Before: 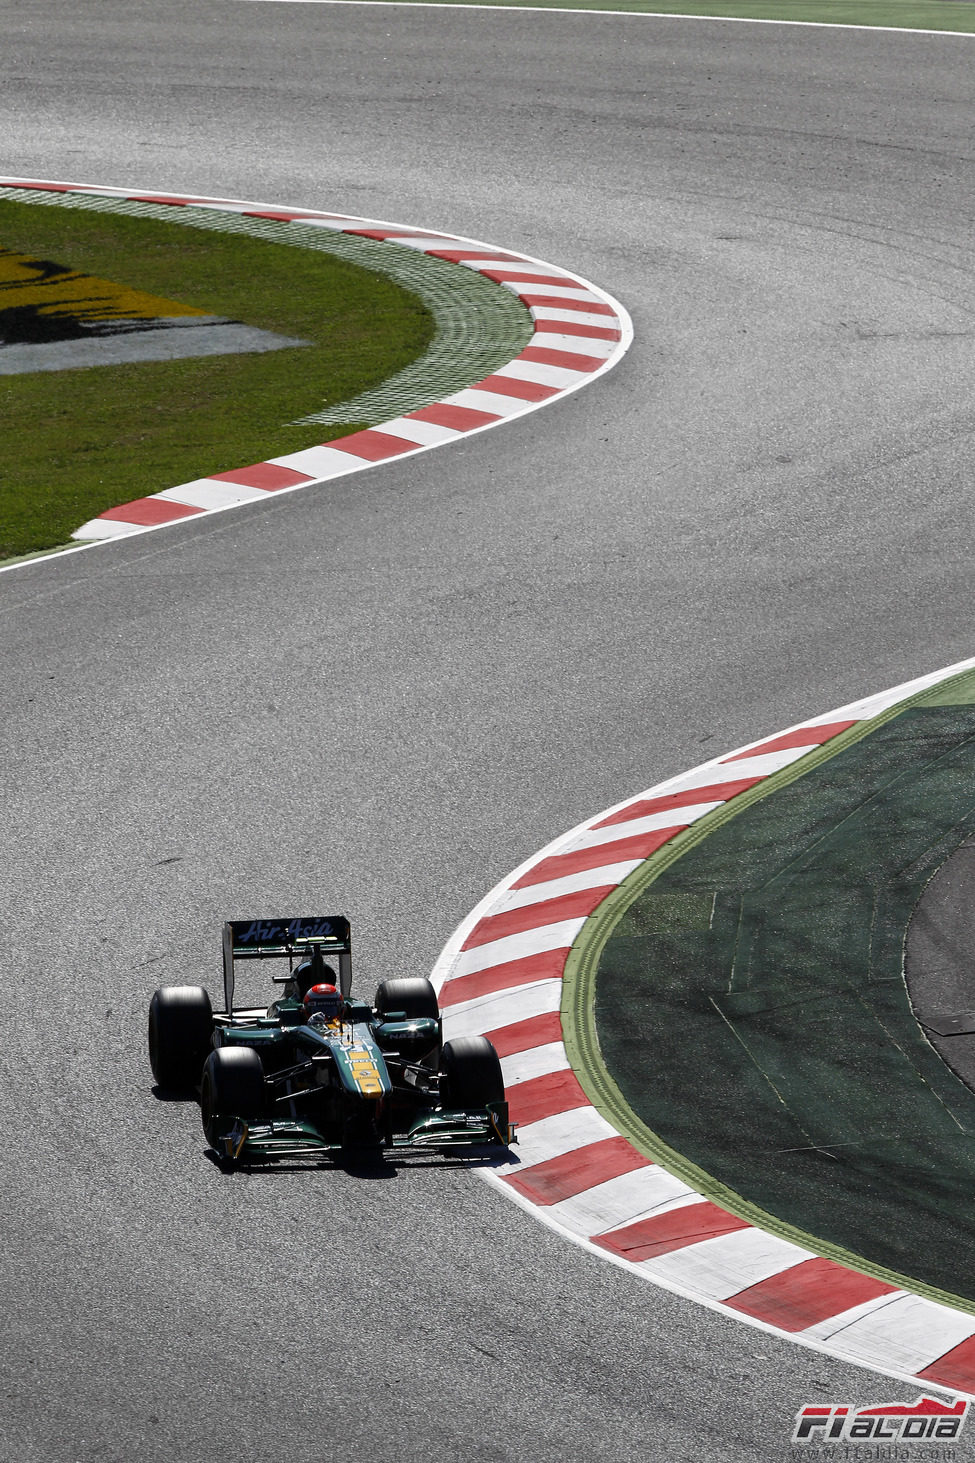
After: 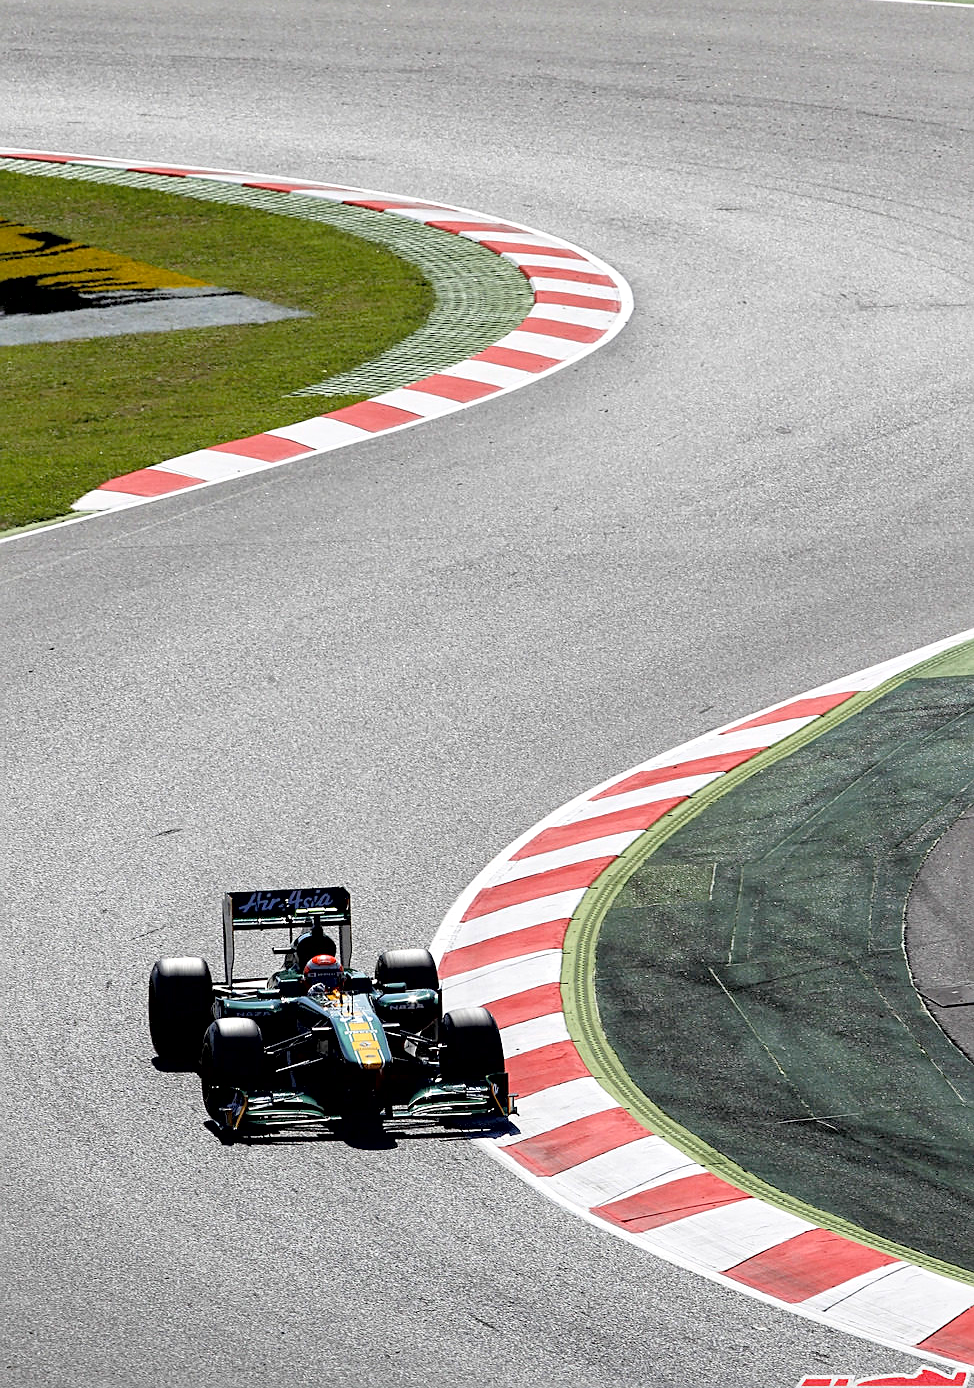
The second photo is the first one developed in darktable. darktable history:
contrast brightness saturation: contrast 0.097, brightness 0.314, saturation 0.137
exposure: black level correction 0.008, exposure 0.099 EV, compensate exposure bias true, compensate highlight preservation false
local contrast: mode bilateral grid, contrast 20, coarseness 50, detail 119%, midtone range 0.2
crop and rotate: top 2.051%, bottom 3.052%
sharpen: on, module defaults
